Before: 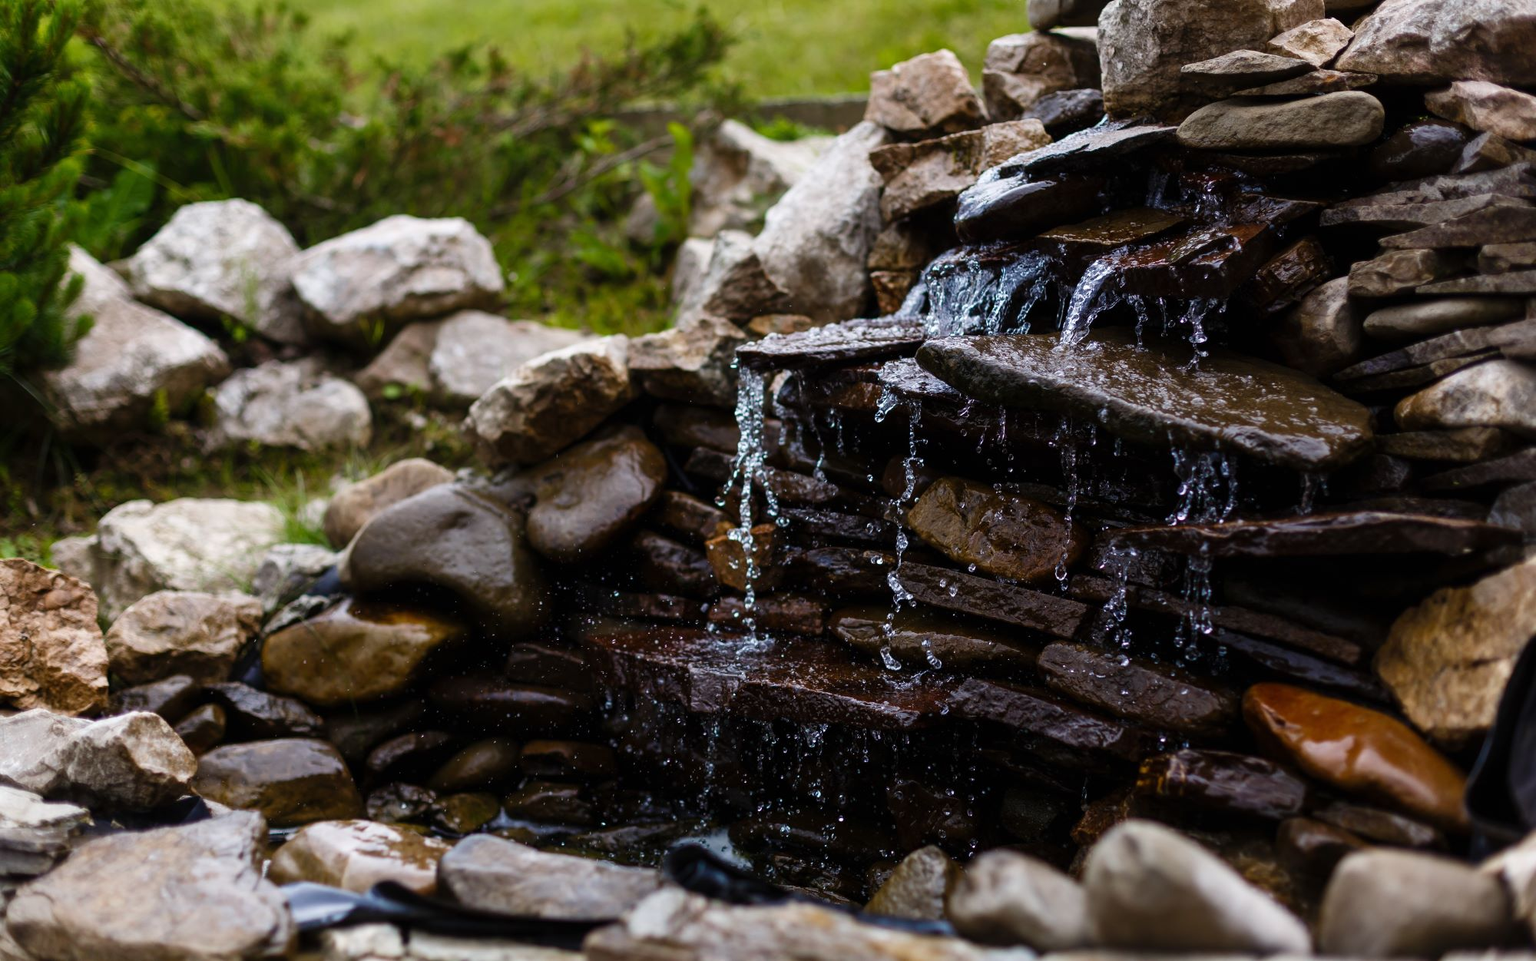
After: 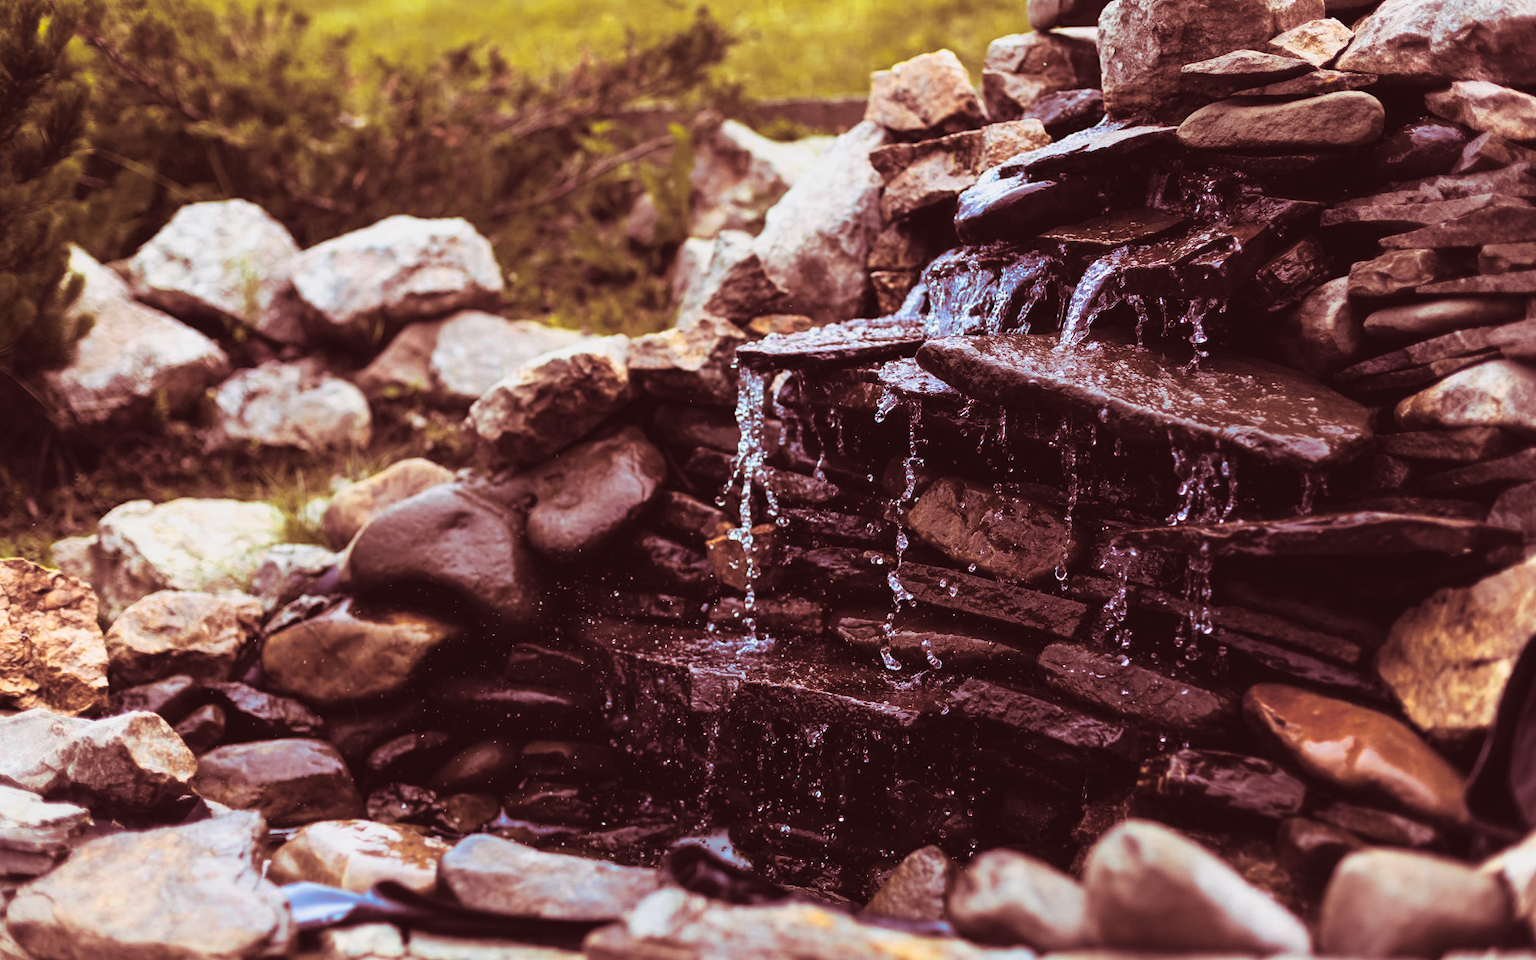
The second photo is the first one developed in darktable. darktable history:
contrast brightness saturation: contrast -0.1, brightness 0.05, saturation 0.08
split-toning: highlights › saturation 0, balance -61.83
color zones: curves: ch0 [(0.099, 0.624) (0.257, 0.596) (0.384, 0.376) (0.529, 0.492) (0.697, 0.564) (0.768, 0.532) (0.908, 0.644)]; ch1 [(0.112, 0.564) (0.254, 0.612) (0.432, 0.676) (0.592, 0.456) (0.743, 0.684) (0.888, 0.536)]; ch2 [(0.25, 0.5) (0.469, 0.36) (0.75, 0.5)]
base curve: curves: ch0 [(0, 0) (0.688, 0.865) (1, 1)], preserve colors none
